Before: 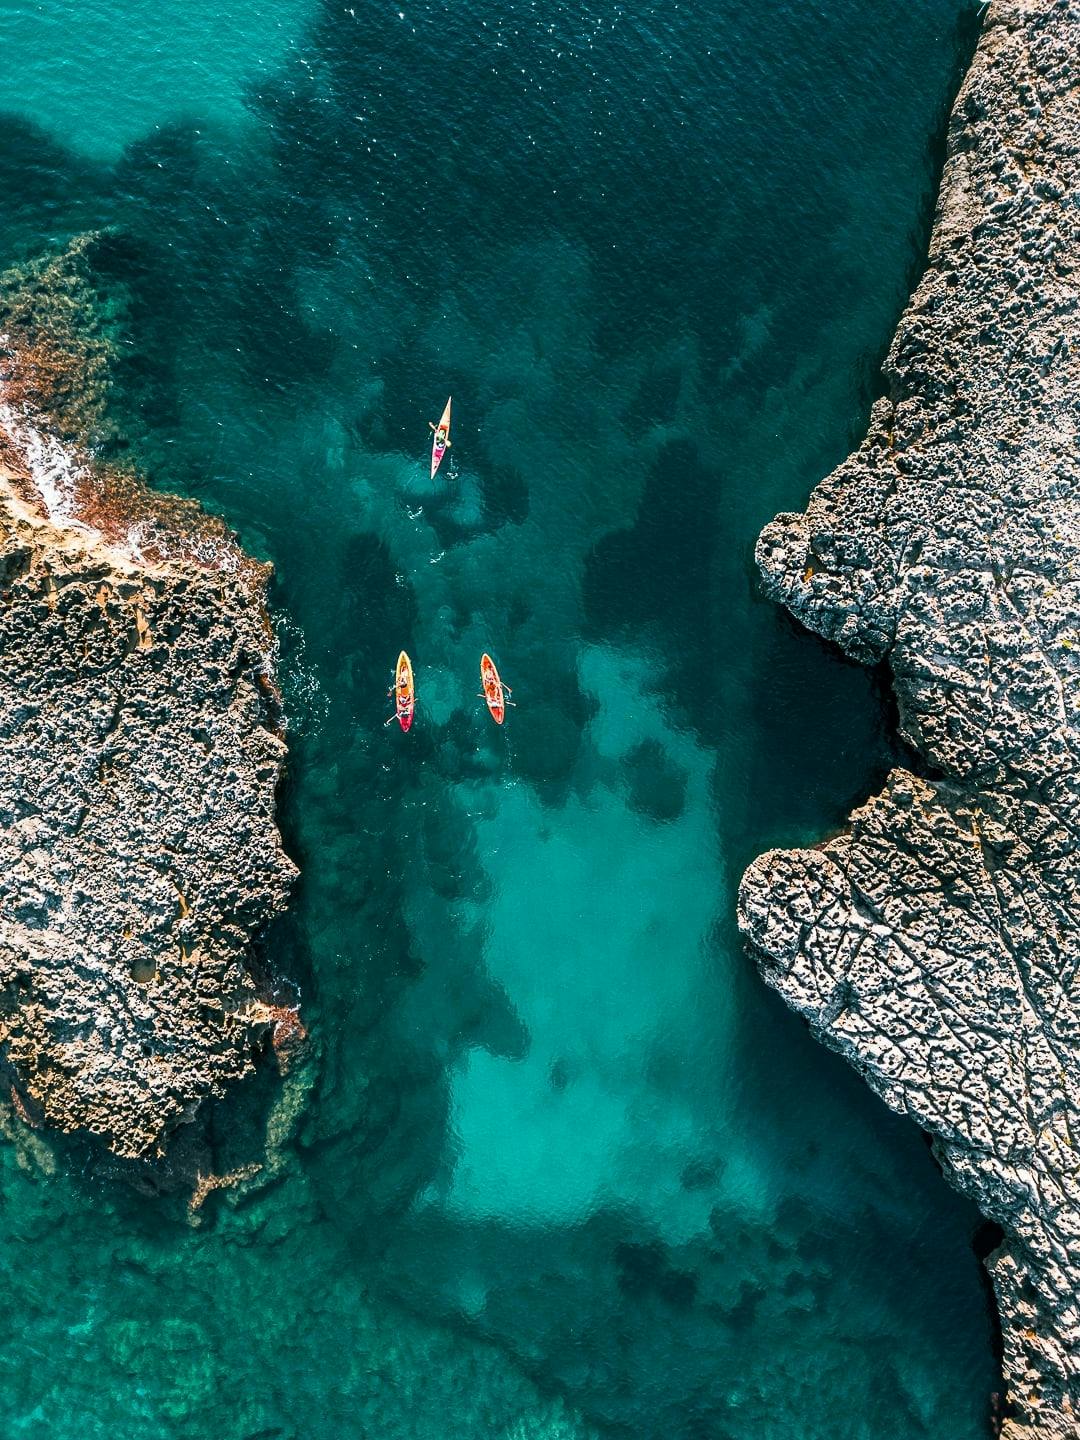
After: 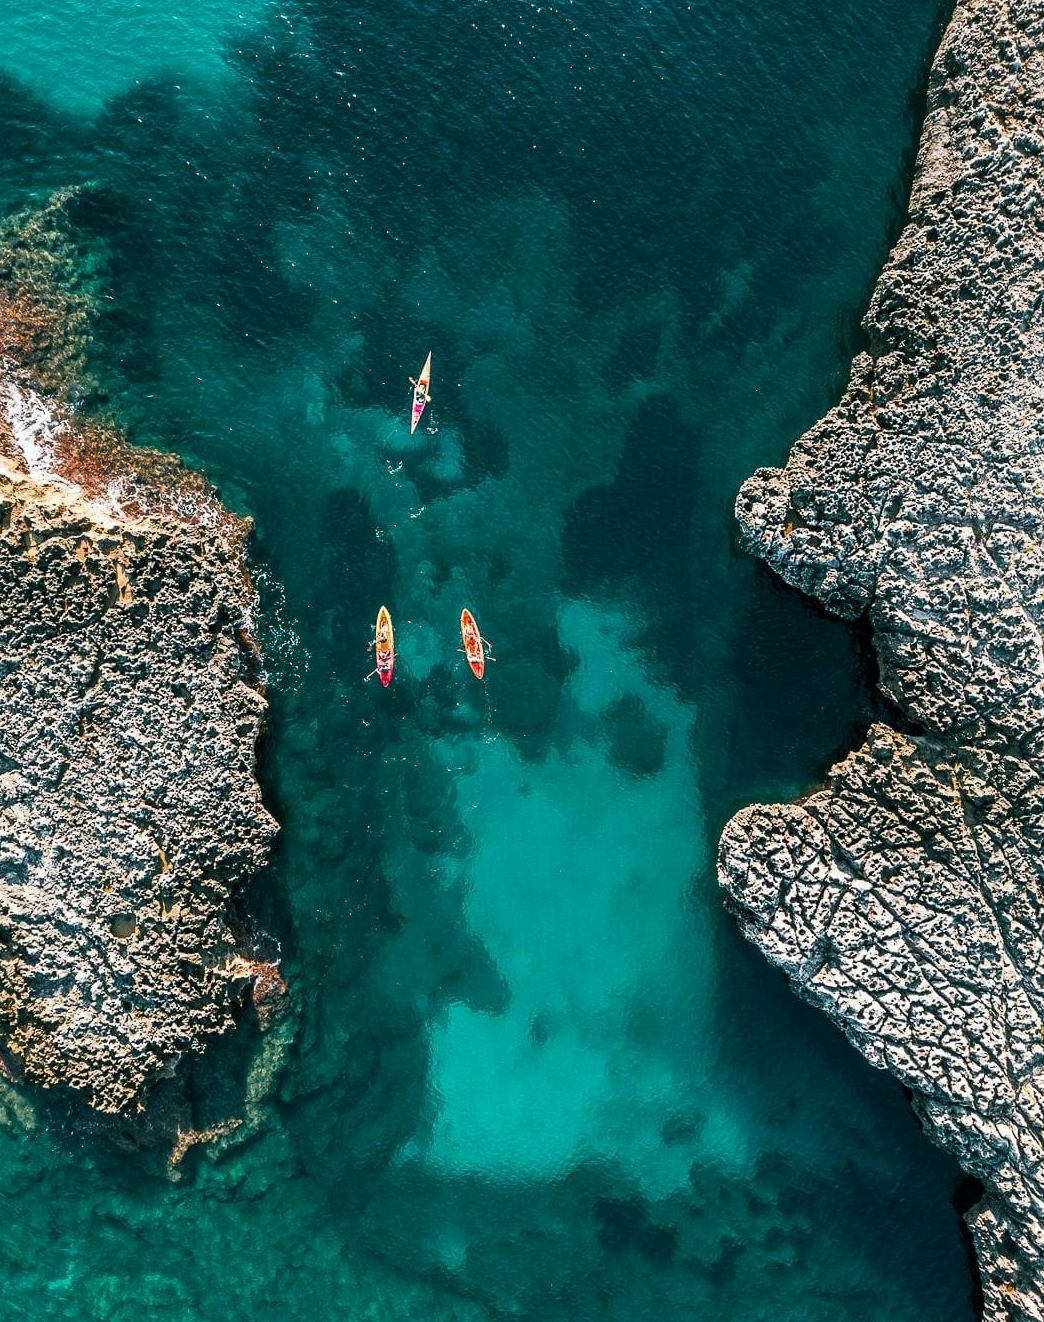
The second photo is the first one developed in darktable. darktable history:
crop: left 1.942%, top 3.173%, right 1.009%, bottom 4.985%
